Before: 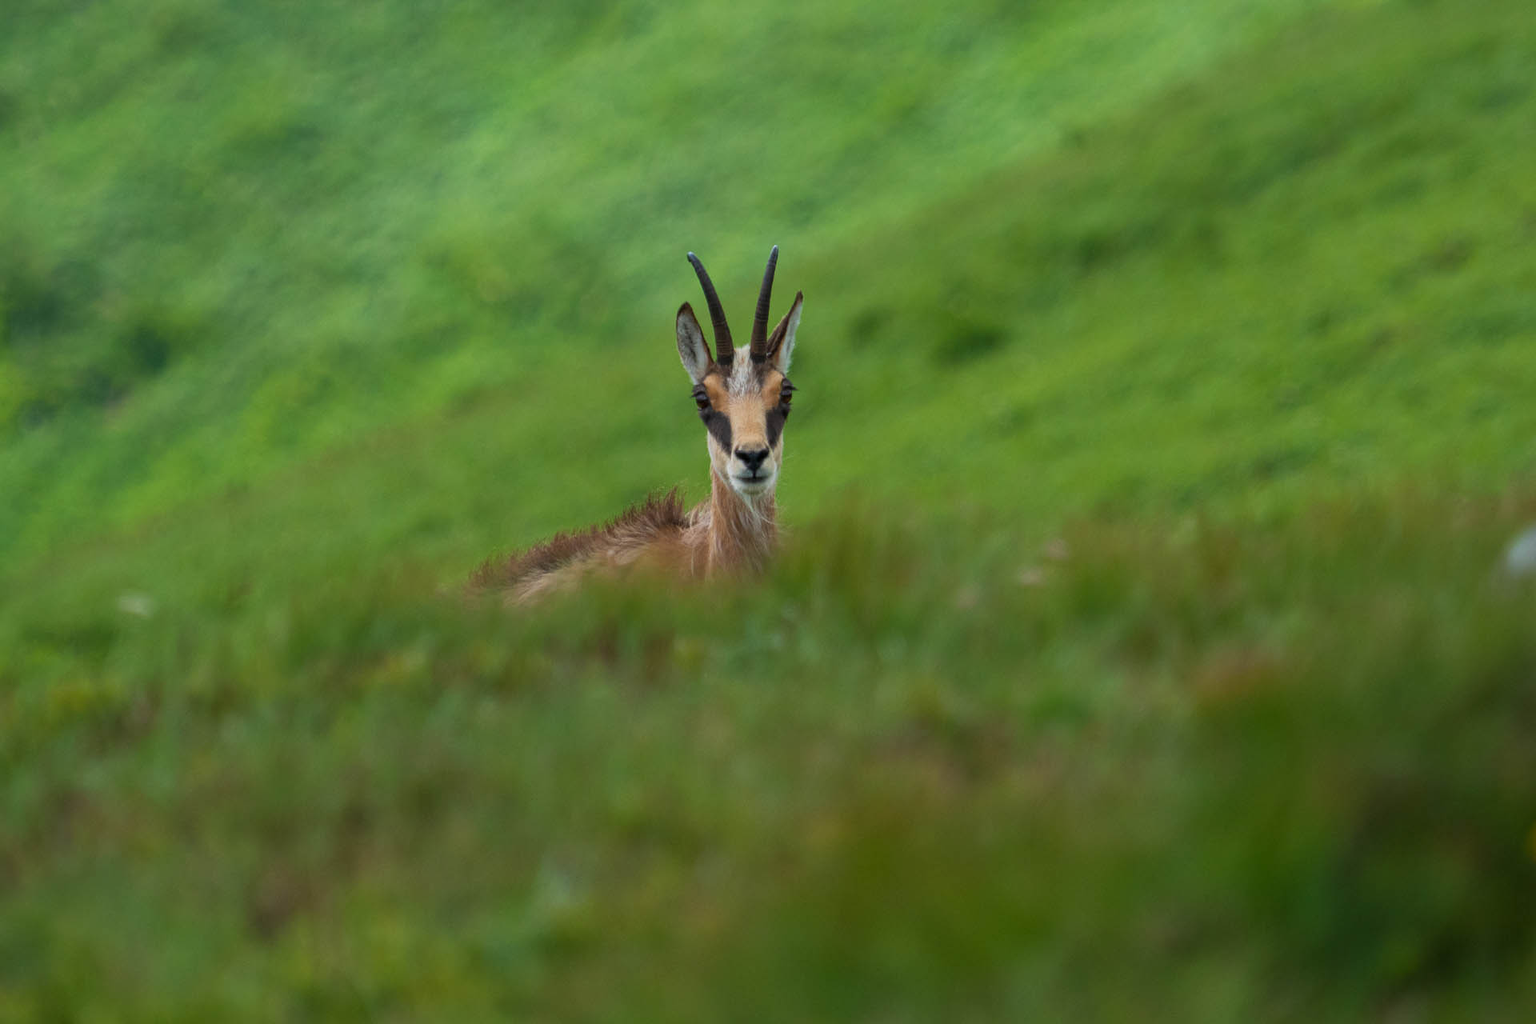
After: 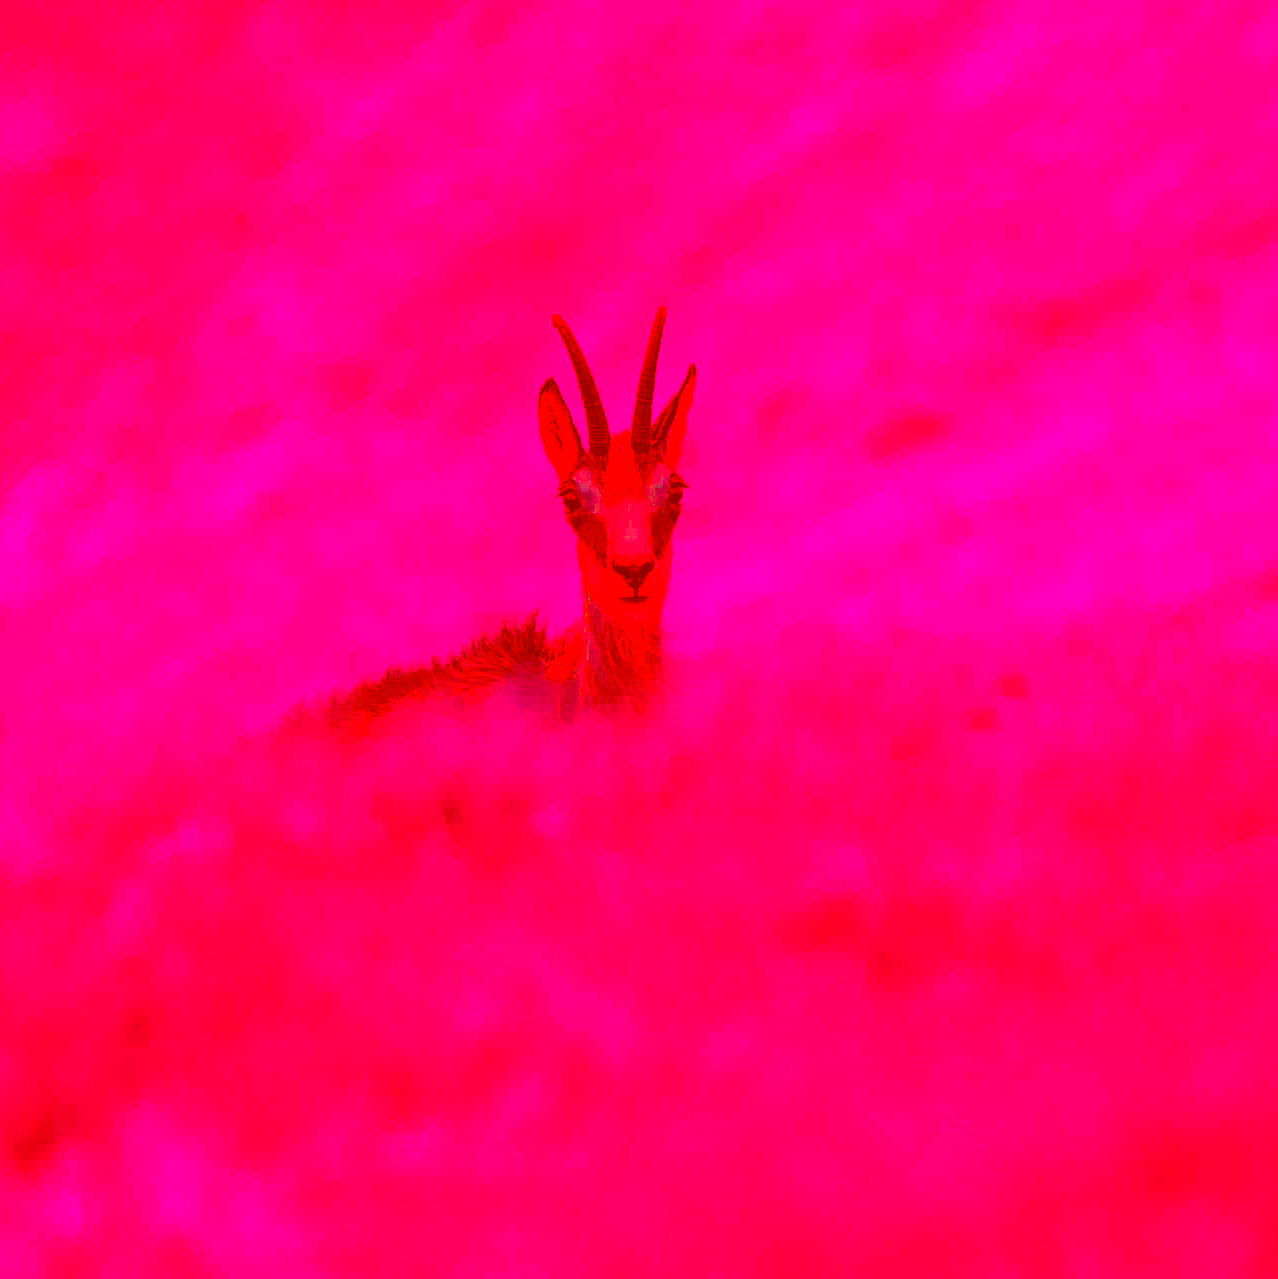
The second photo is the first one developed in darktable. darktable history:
shadows and highlights: shadows -25.4, highlights 50.08, soften with gaussian
sharpen: radius 1.355, amount 1.239, threshold 0.803
crop and rotate: left 16.007%, right 17.419%
color correction: highlights a* -38.99, highlights b* -39.7, shadows a* -39.77, shadows b* -39.94, saturation -2.97
tone equalizer: on, module defaults
filmic rgb: black relative exposure -8.88 EV, white relative exposure 4.99 EV, threshold 3.02 EV, target black luminance 0%, hardness 3.77, latitude 66.37%, contrast 0.82, highlights saturation mix 10.07%, shadows ↔ highlights balance 20.11%, enable highlight reconstruction true
contrast brightness saturation: contrast -0.193, saturation 0.189
